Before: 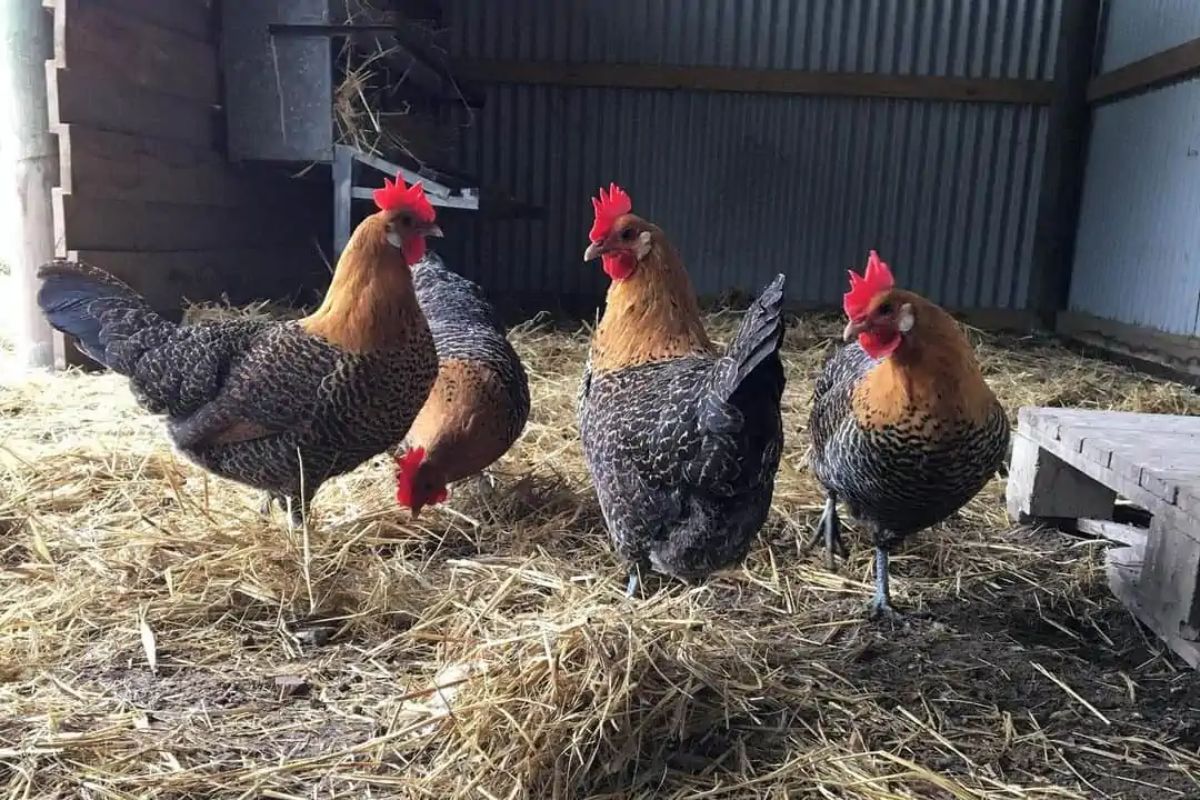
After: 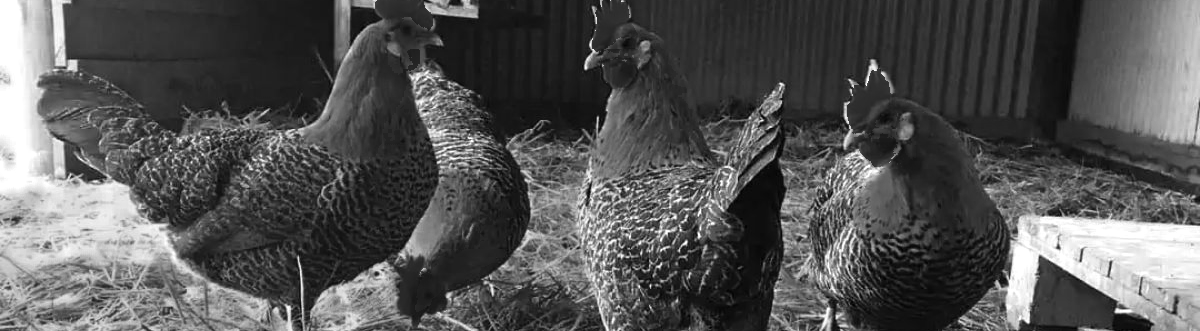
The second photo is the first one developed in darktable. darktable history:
contrast brightness saturation: contrast 0.199, brightness 0.168, saturation 0.216
exposure: black level correction 0, exposure -0.74 EV, compensate exposure bias true, compensate highlight preservation false
crop and rotate: top 23.985%, bottom 34.563%
color zones: curves: ch0 [(0.287, 0.048) (0.493, 0.484) (0.737, 0.816)]; ch1 [(0, 0) (0.143, 0) (0.286, 0) (0.429, 0) (0.571, 0) (0.714, 0) (0.857, 0)]
color calibration: output R [0.994, 0.059, -0.119, 0], output G [-0.036, 1.09, -0.119, 0], output B [0.078, -0.108, 0.961, 0], gray › normalize channels true, illuminant F (fluorescent), F source F9 (Cool White Deluxe 4150 K) – high CRI, x 0.374, y 0.373, temperature 4161.34 K, gamut compression 0.012
